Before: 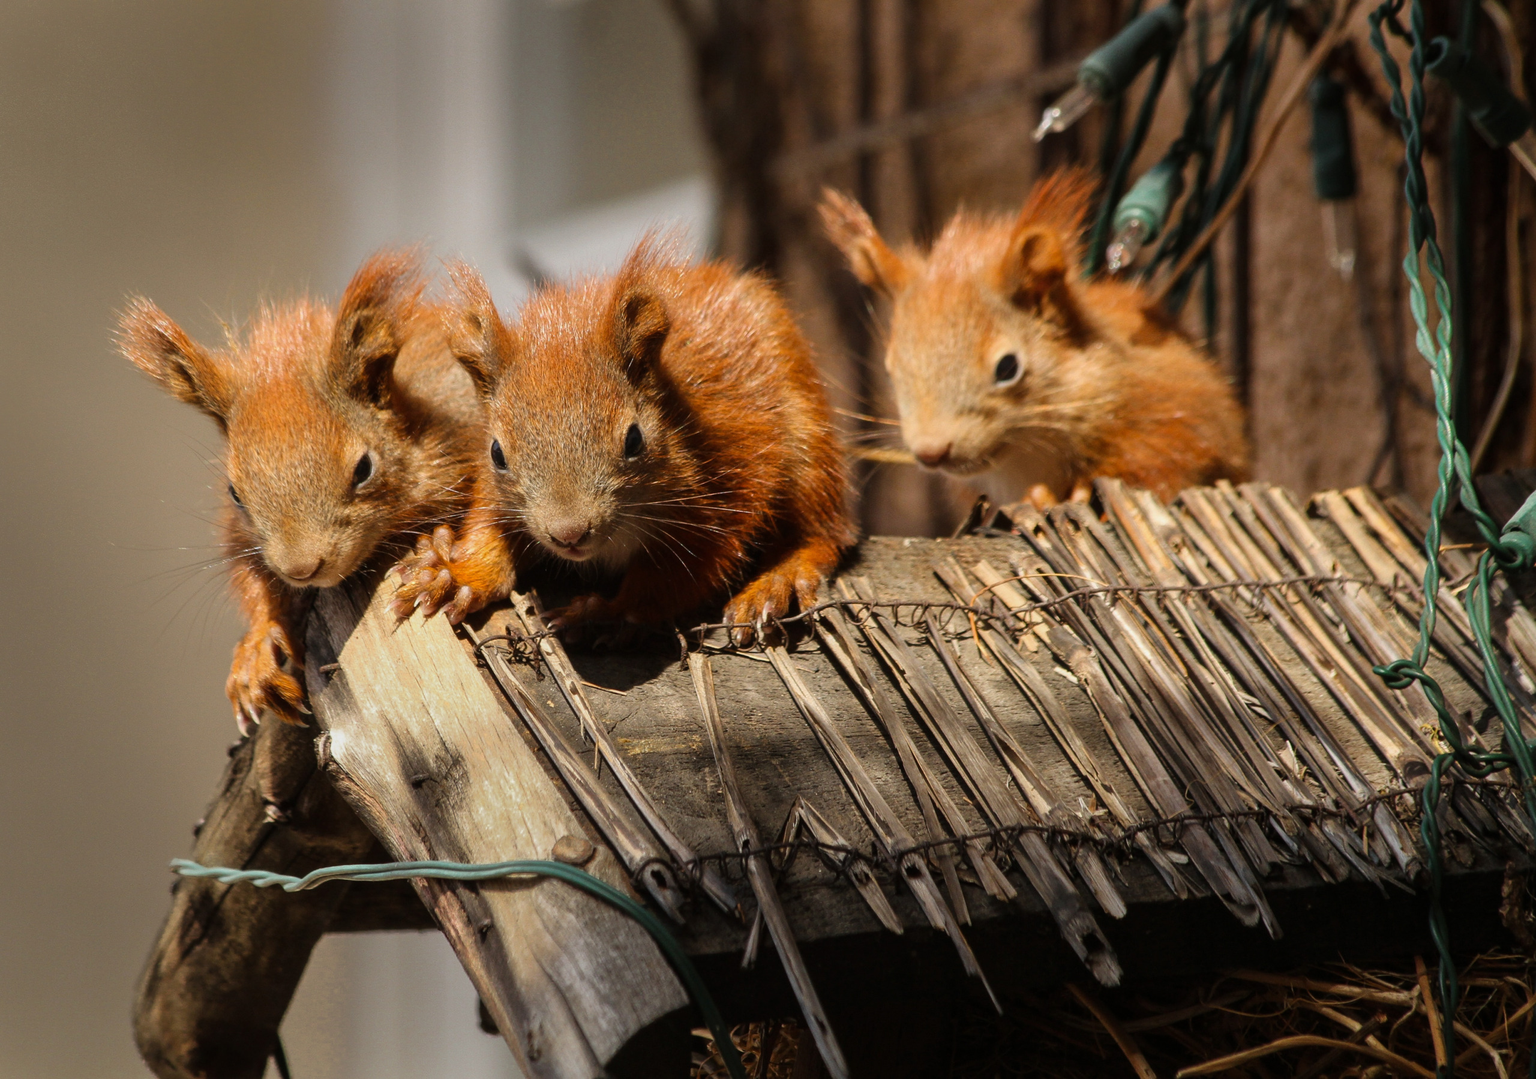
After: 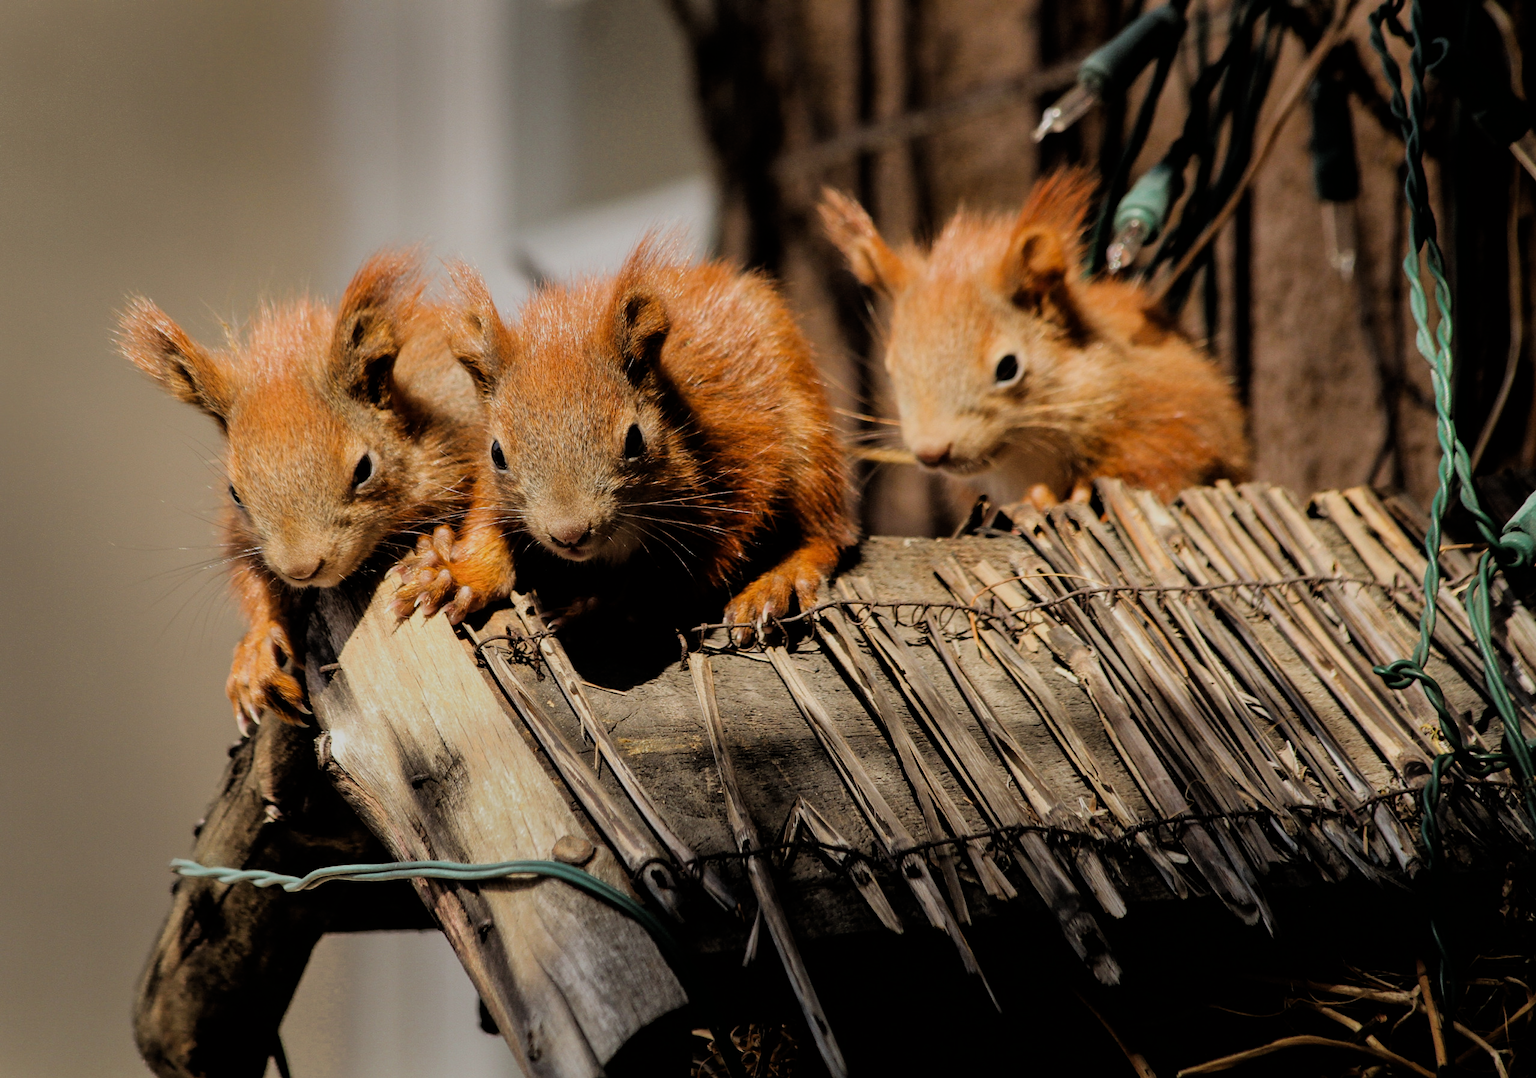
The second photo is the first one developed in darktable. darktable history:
filmic rgb: black relative exposure -5.11 EV, white relative exposure 3.99 EV, hardness 2.9, contrast 1.096
